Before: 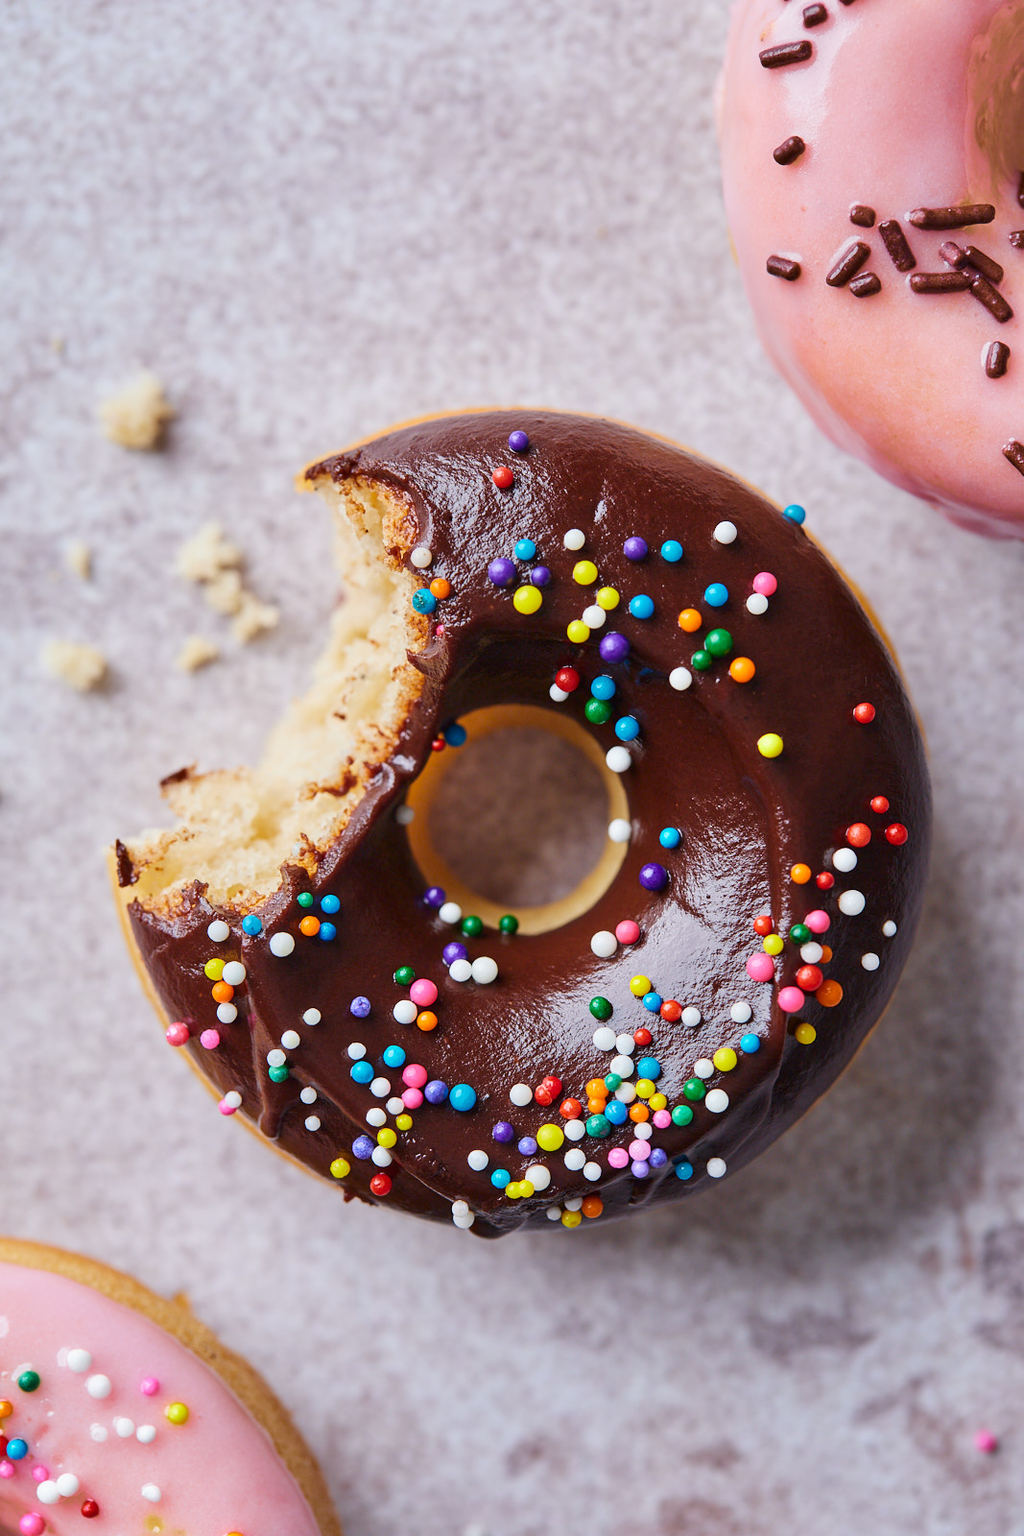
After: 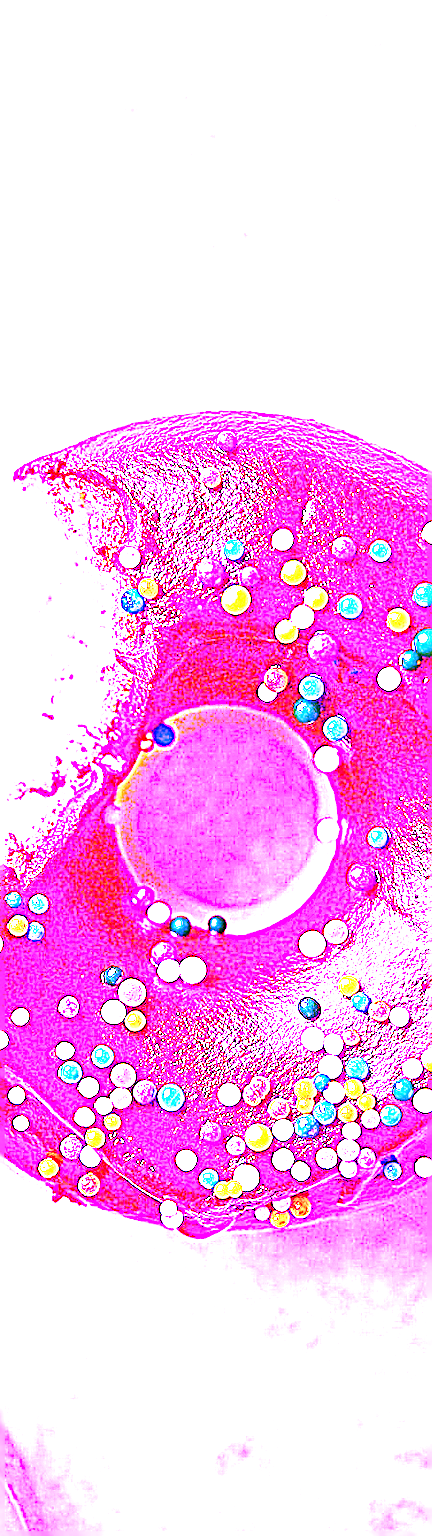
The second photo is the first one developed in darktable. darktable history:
crop: left 28.583%, right 29.231%
exposure: black level correction 0, exposure 1.741 EV, compensate exposure bias true, compensate highlight preservation false
white balance: red 8, blue 8
sharpen: on, module defaults
